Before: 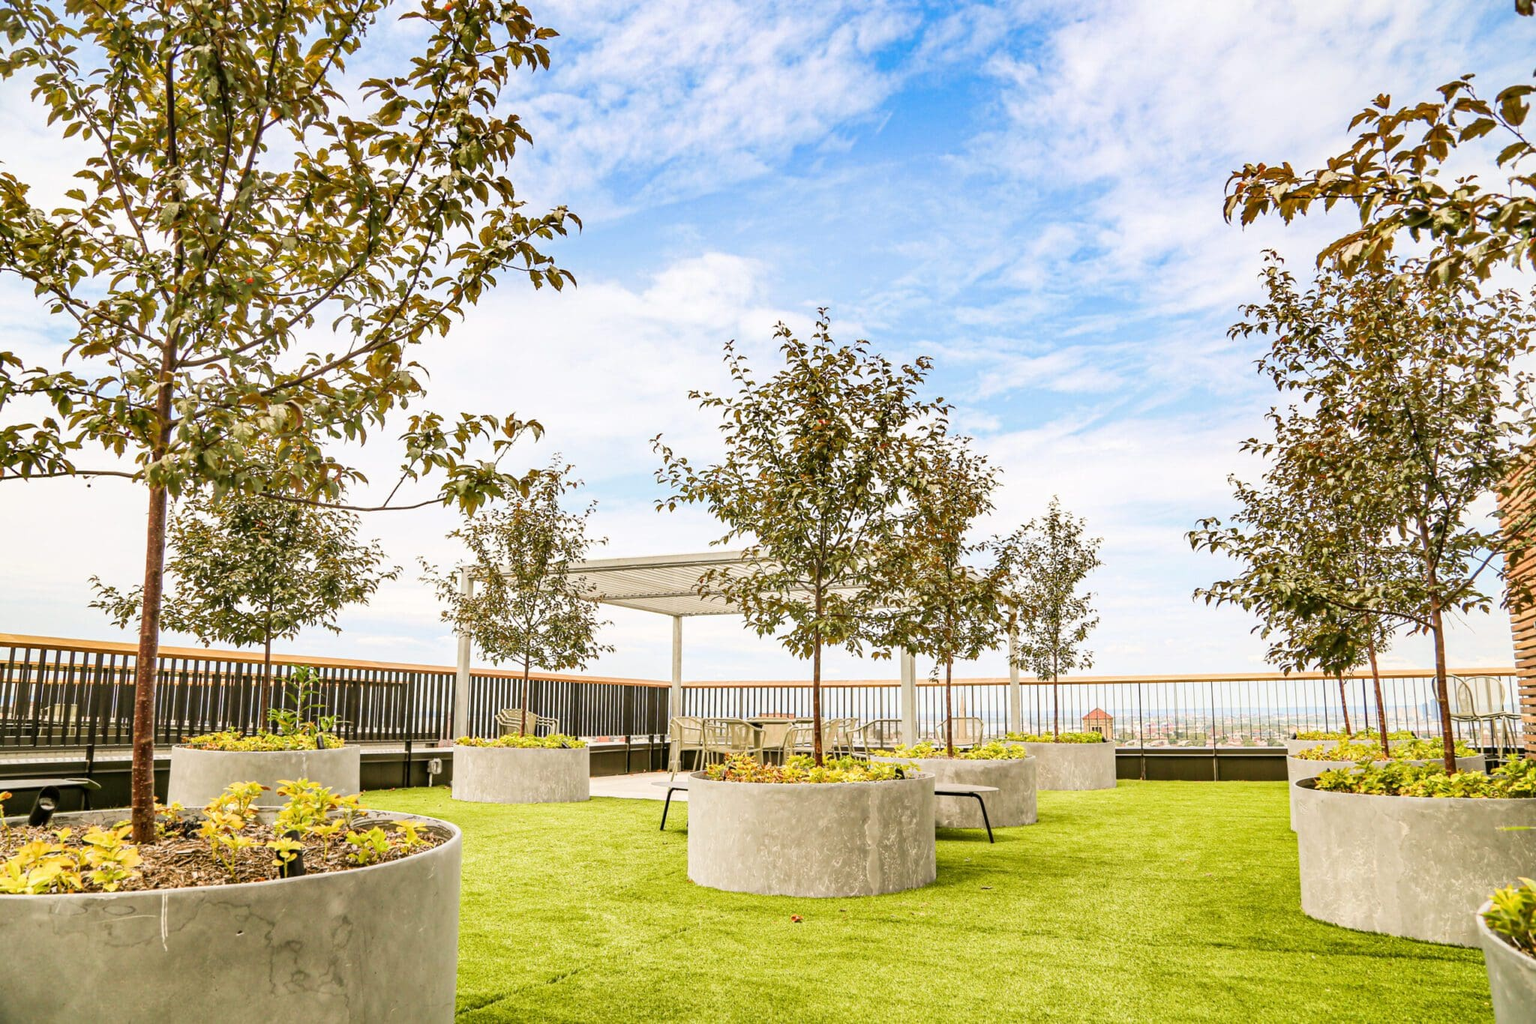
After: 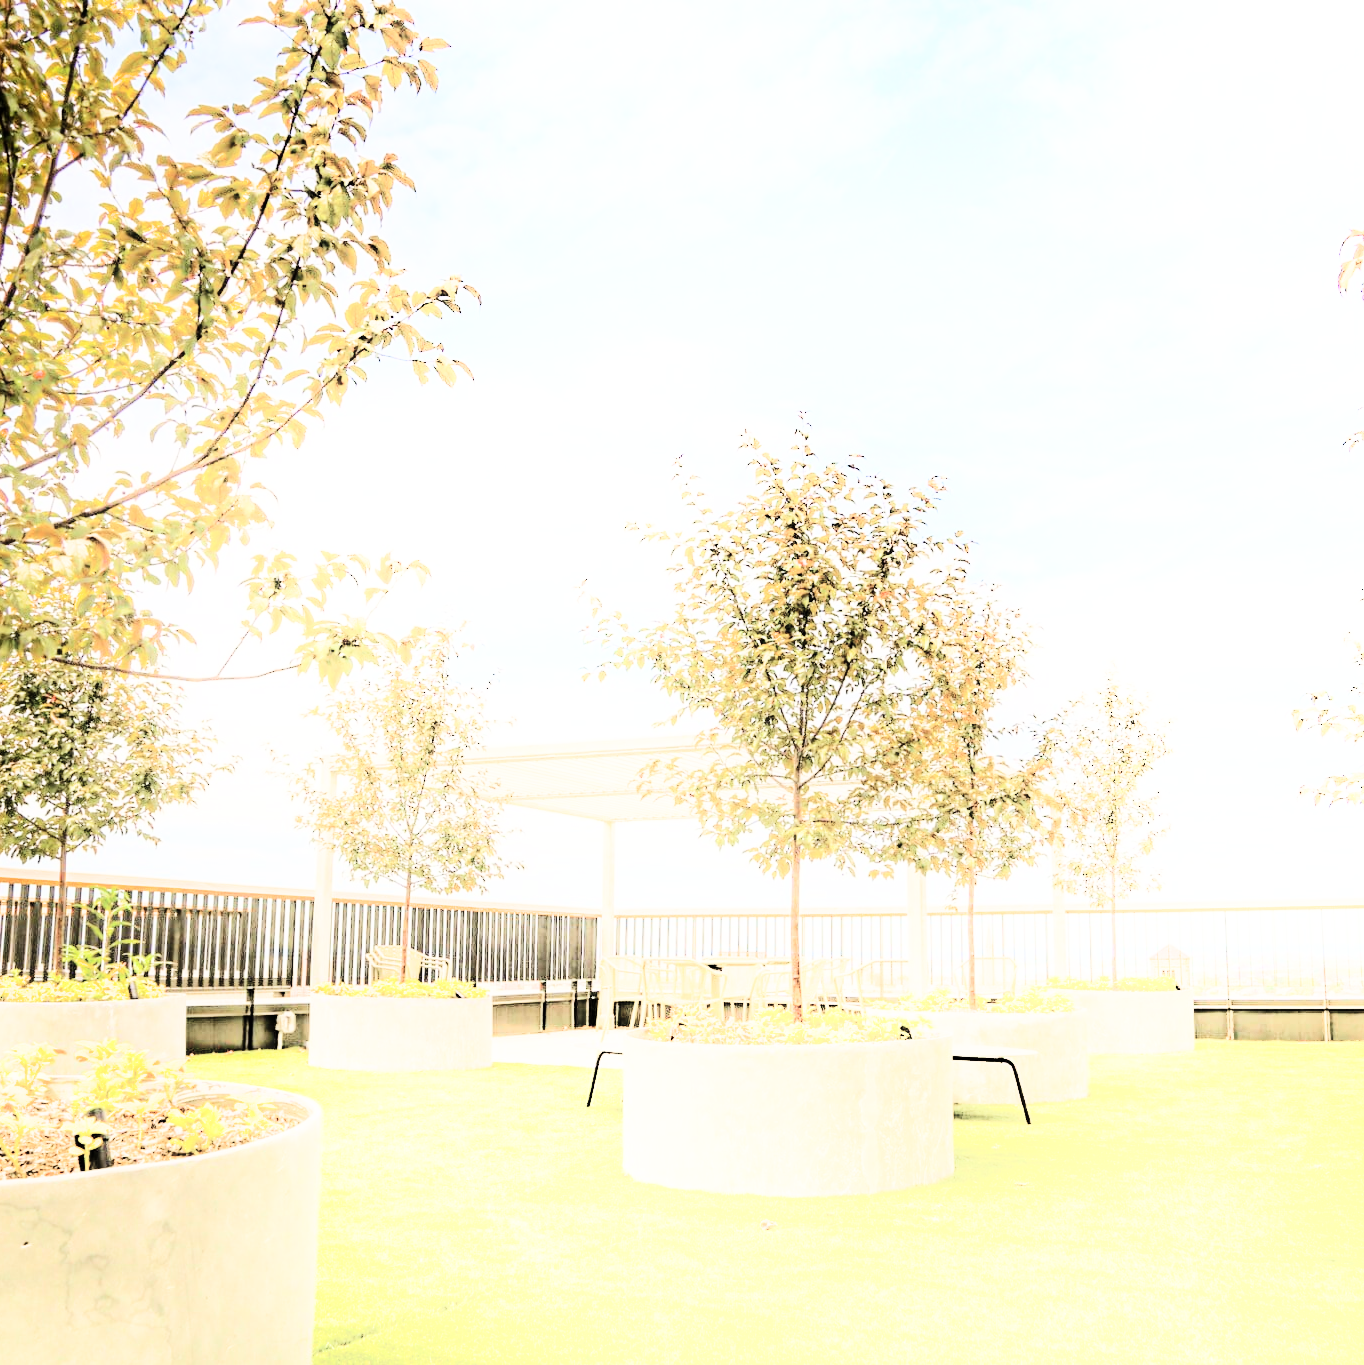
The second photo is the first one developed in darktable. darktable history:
crop and rotate: left 14.39%, right 18.969%
exposure: black level correction 0, exposure 1.2 EV, compensate highlight preservation false
shadows and highlights: shadows -89.03, highlights 88.35, soften with gaussian
filmic rgb: black relative exposure -5.14 EV, white relative exposure 3.97 EV, threshold 2.96 EV, hardness 2.9, contrast 1.388, highlights saturation mix -19.07%, contrast in shadows safe, enable highlight reconstruction true
